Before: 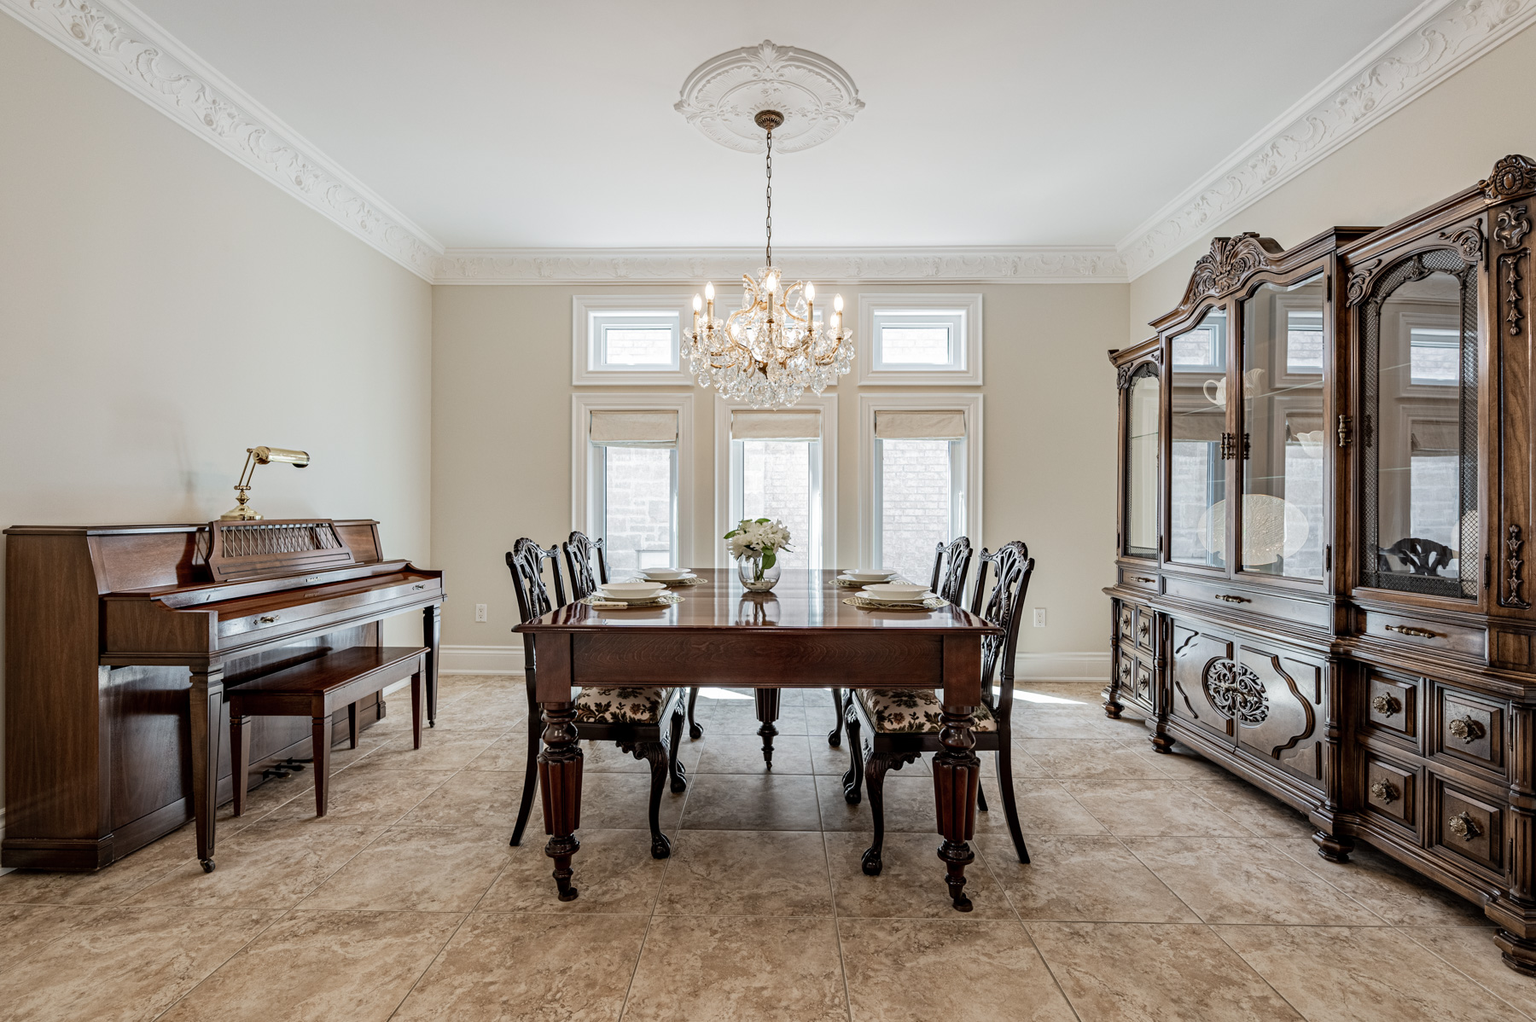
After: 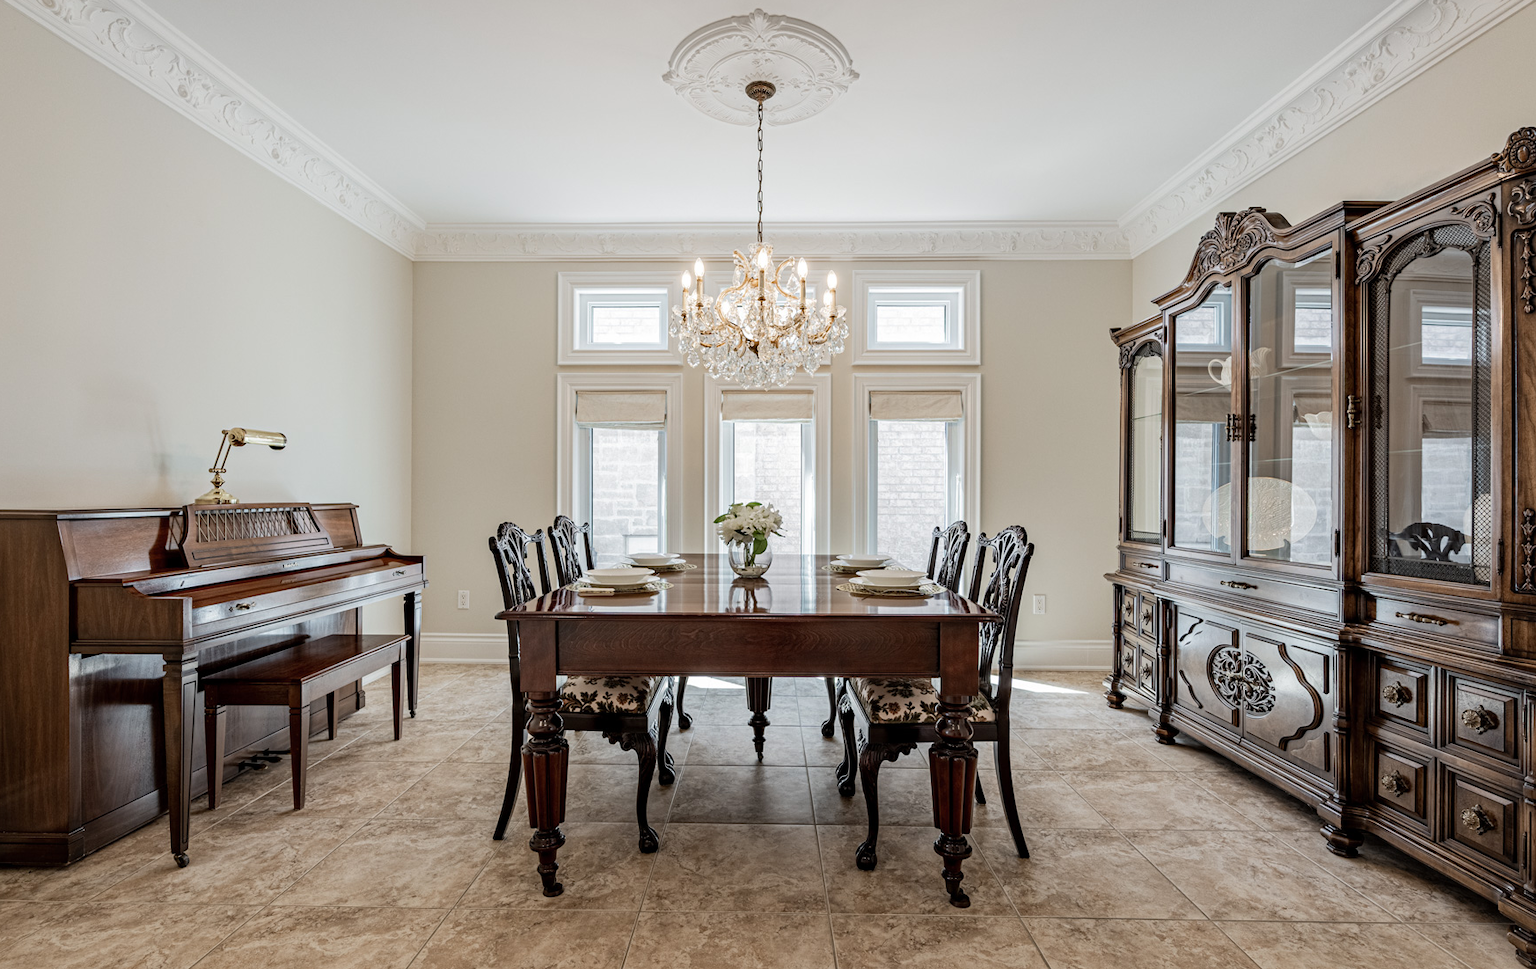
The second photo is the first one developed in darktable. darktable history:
crop: left 2.107%, top 3.114%, right 0.85%, bottom 4.839%
